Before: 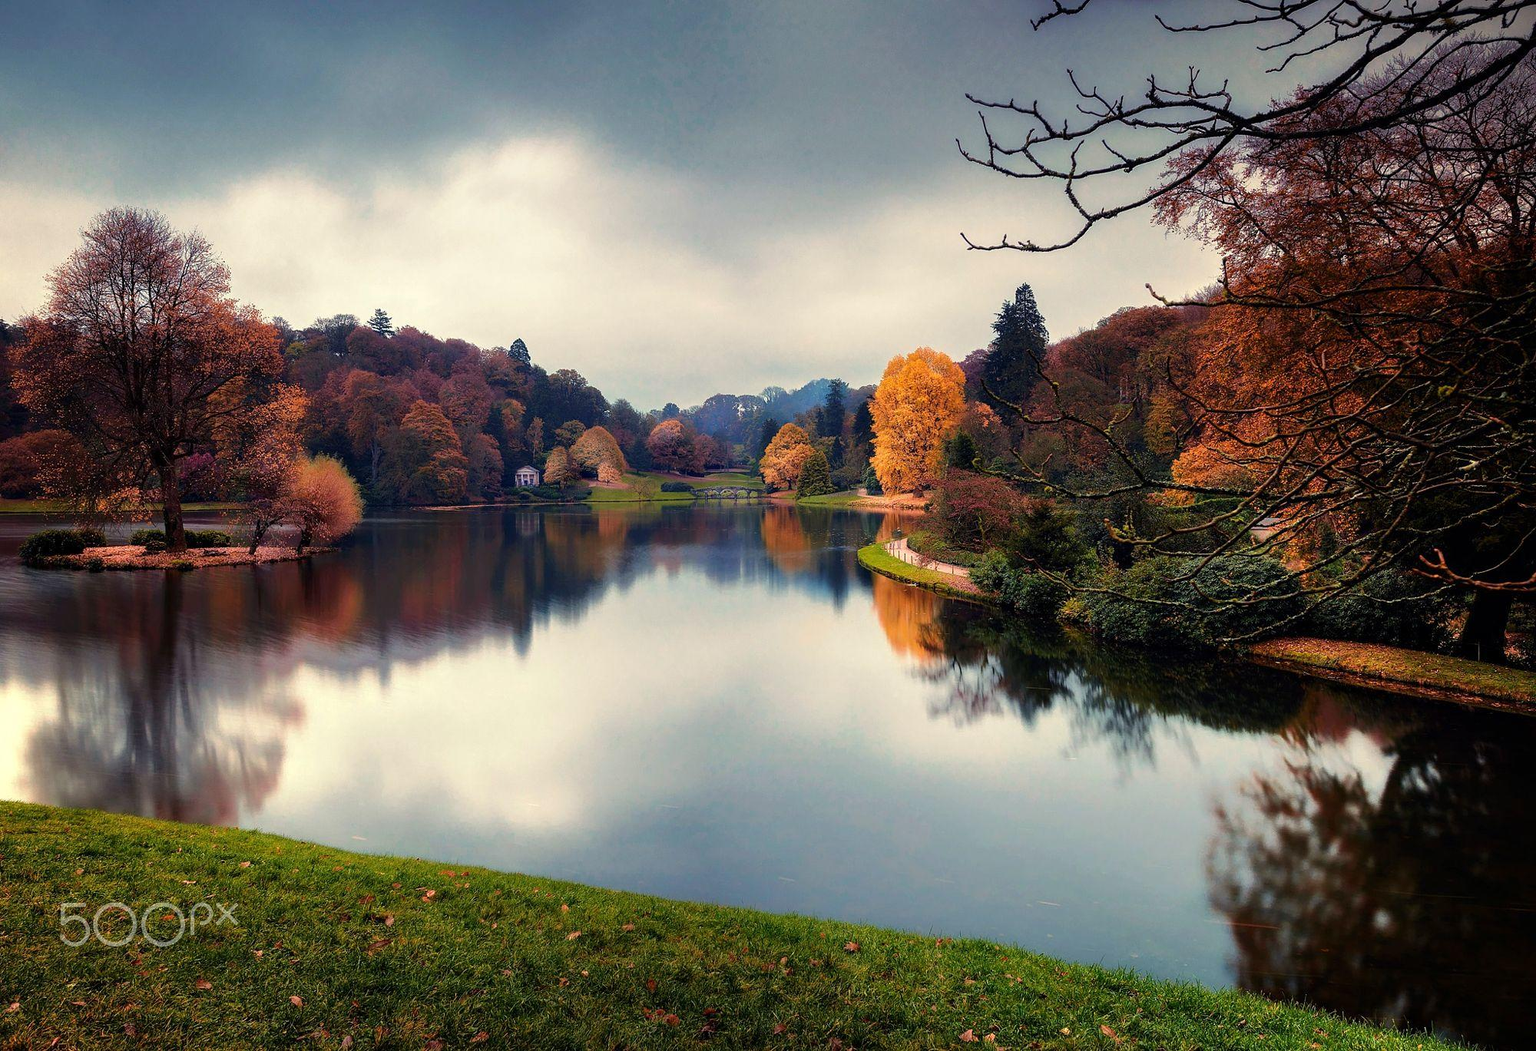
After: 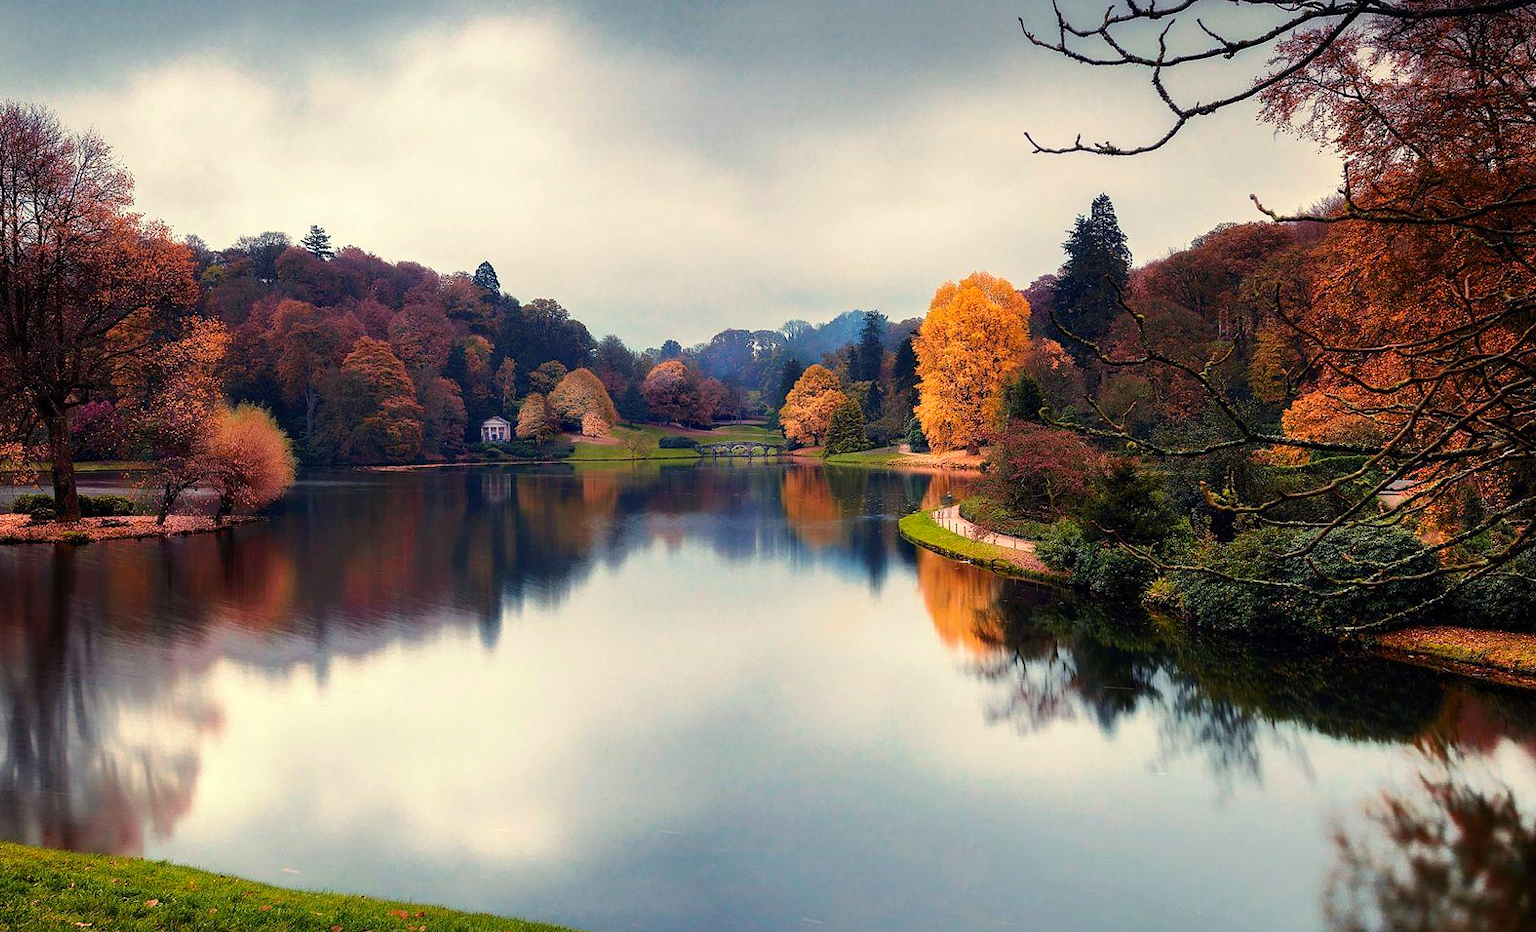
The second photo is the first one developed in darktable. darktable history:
contrast brightness saturation: contrast 0.1, brightness 0.03, saturation 0.09
crop: left 7.856%, top 11.836%, right 10.12%, bottom 15.387%
